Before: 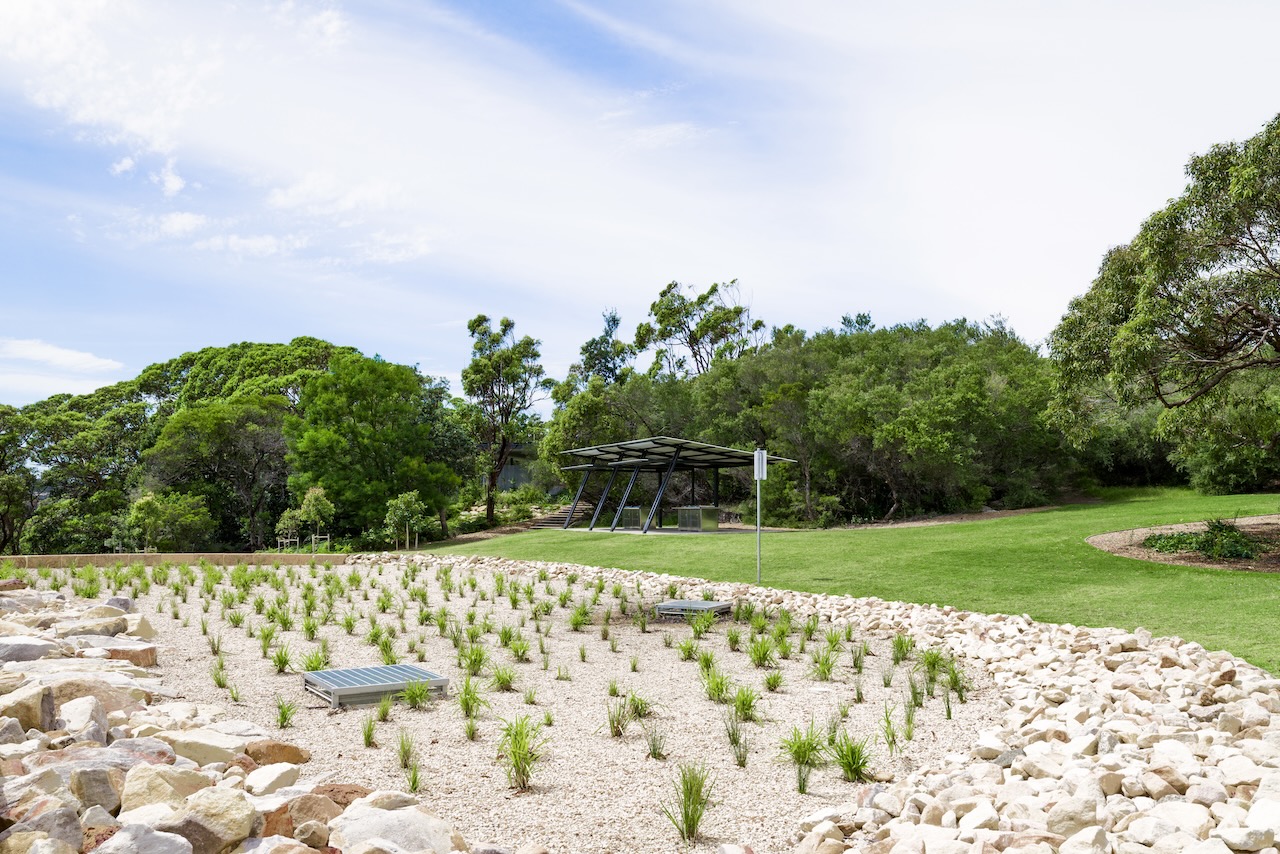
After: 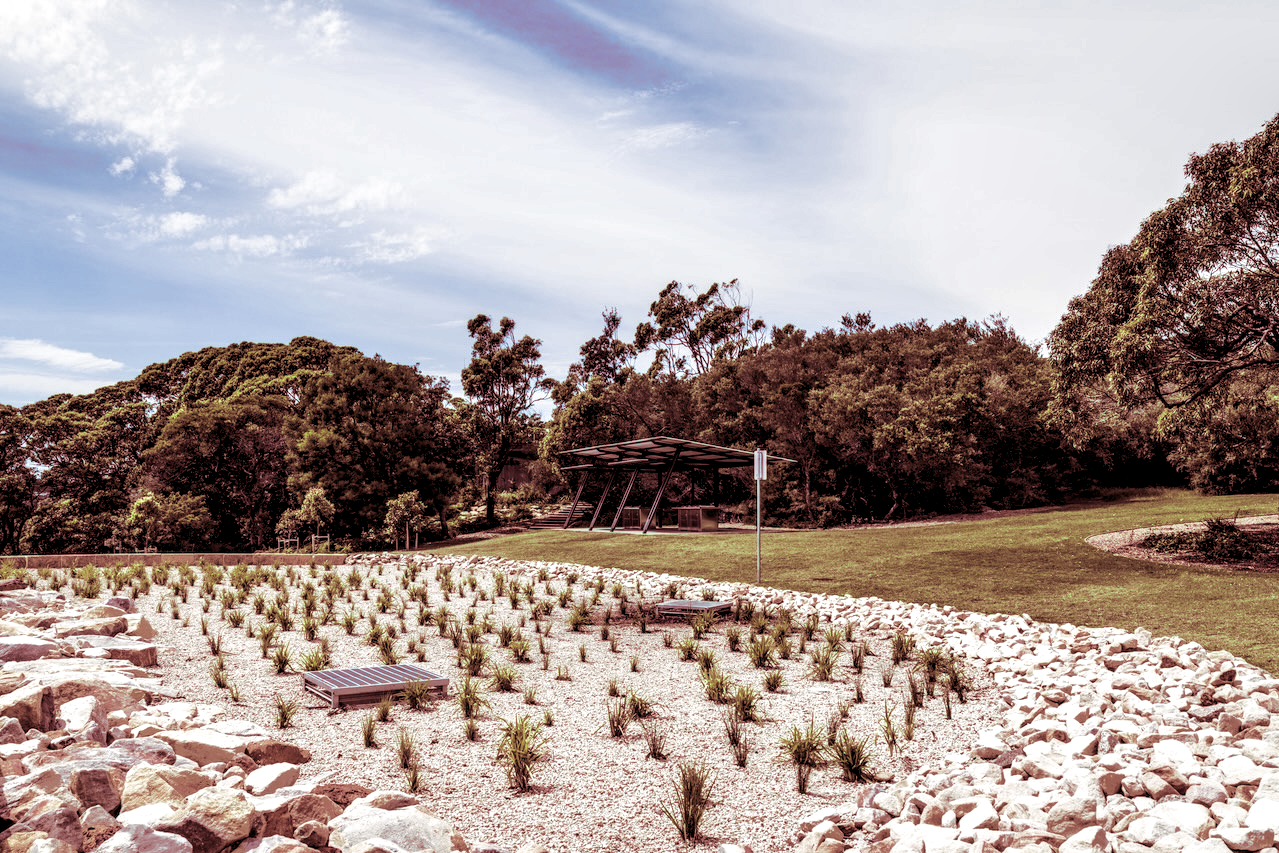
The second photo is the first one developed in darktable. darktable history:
split-toning: highlights › saturation 0, balance -61.83
local contrast: highlights 19%, detail 186%
shadows and highlights: shadows 25, white point adjustment -3, highlights -30
